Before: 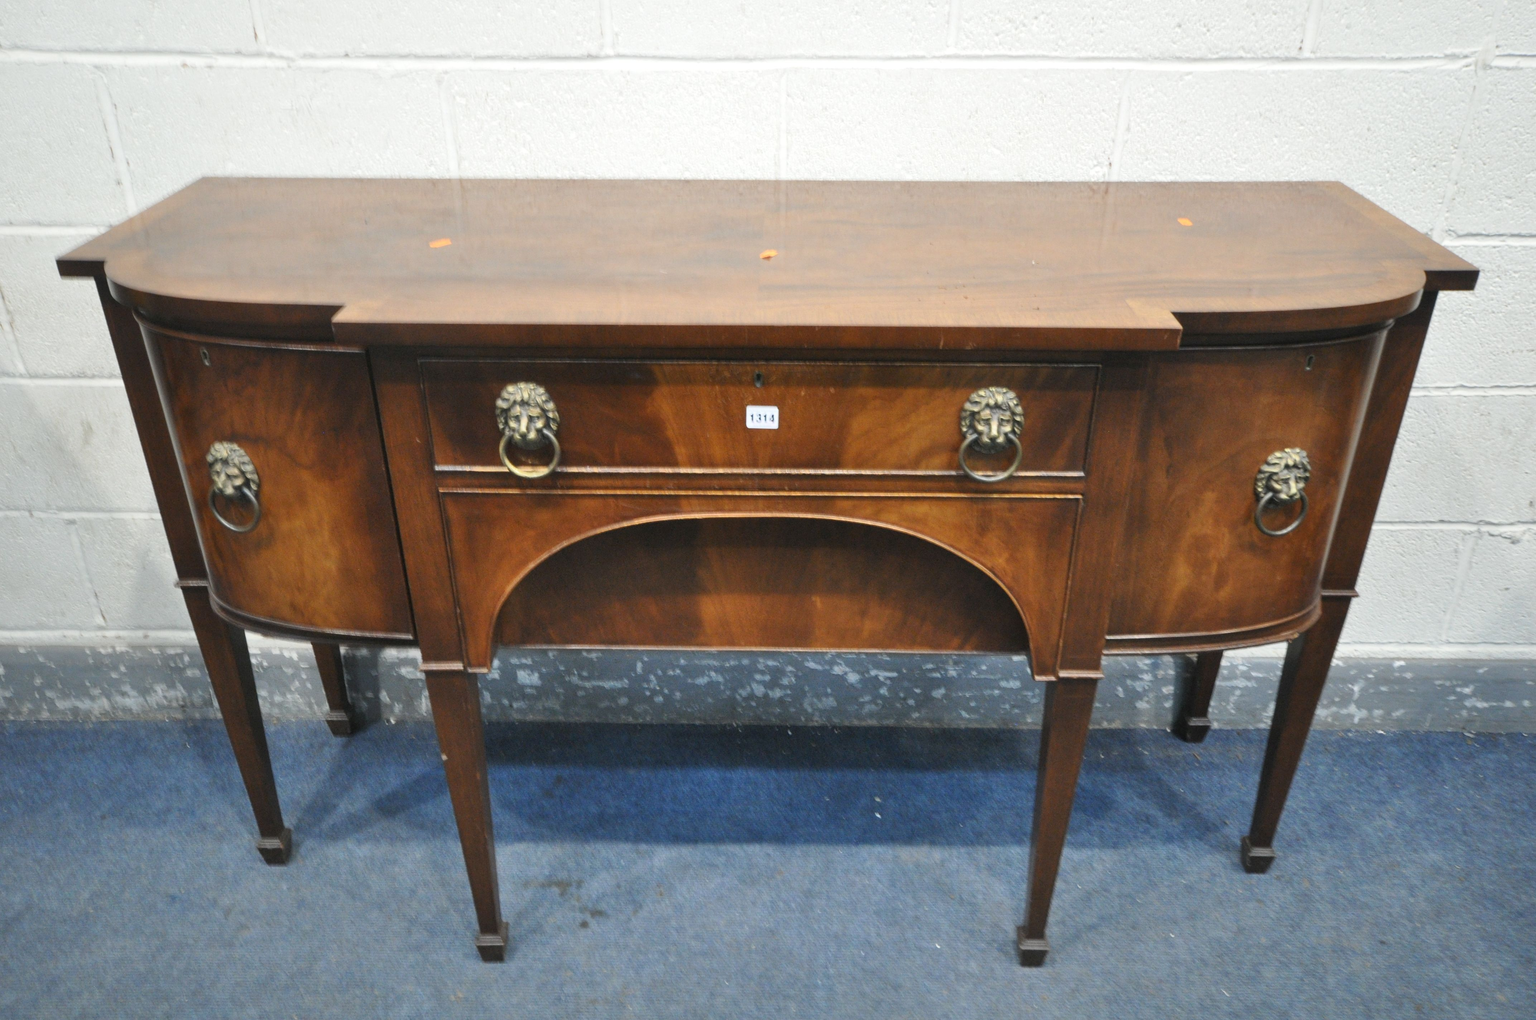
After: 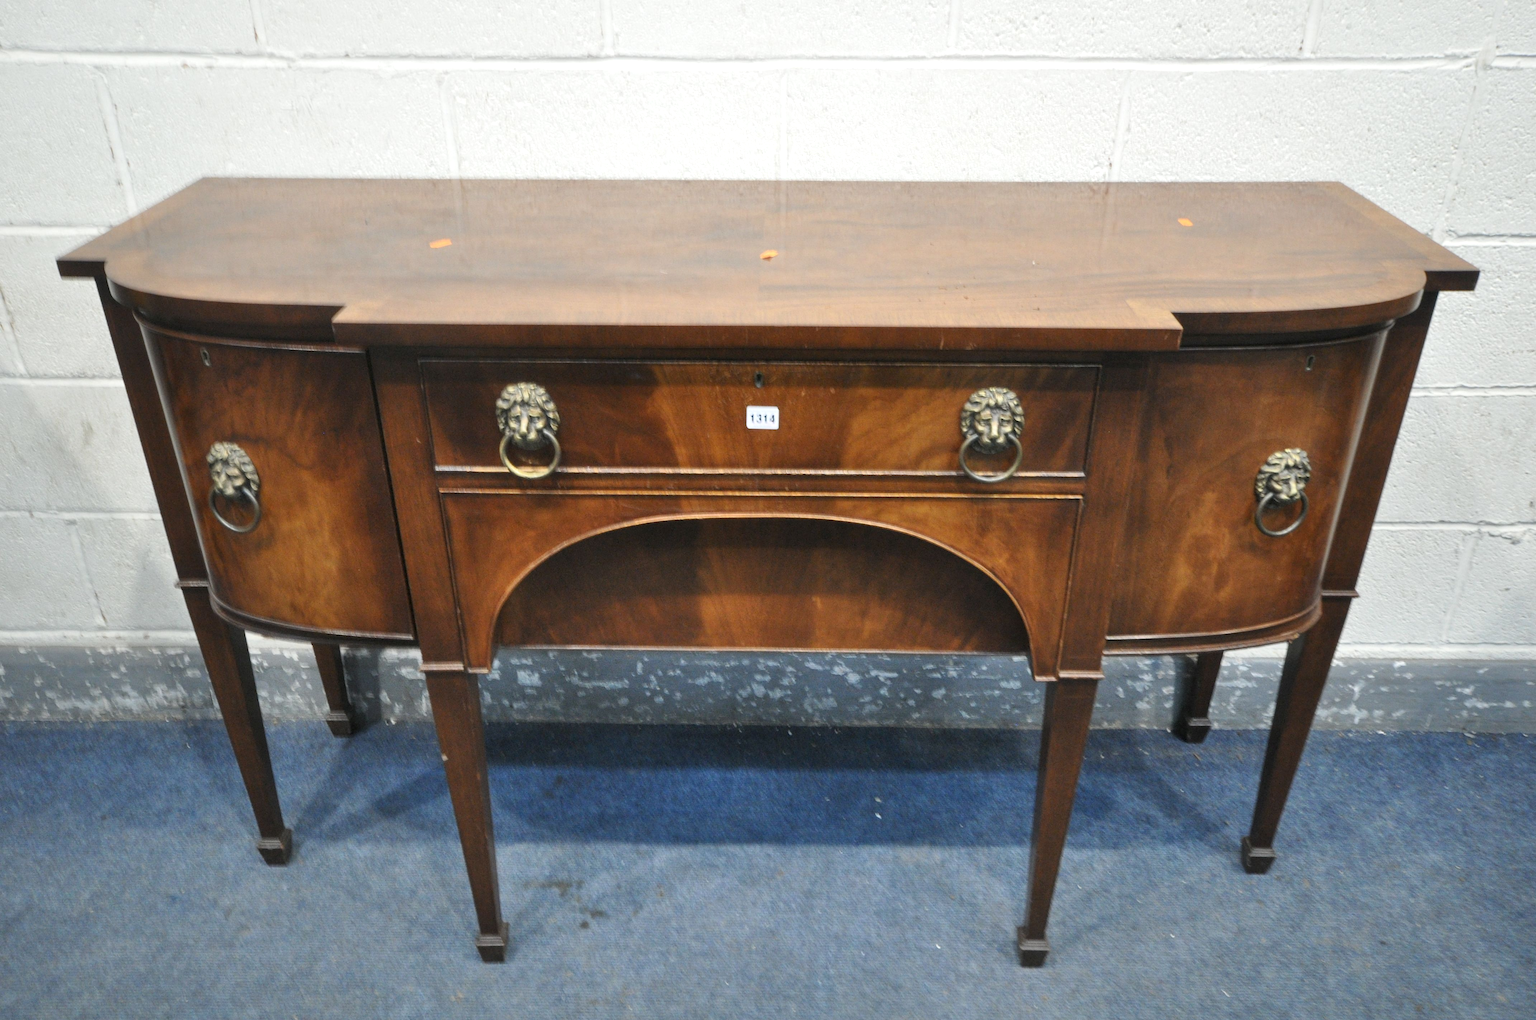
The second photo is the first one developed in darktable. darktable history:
local contrast: highlights 106%, shadows 99%, detail 120%, midtone range 0.2
